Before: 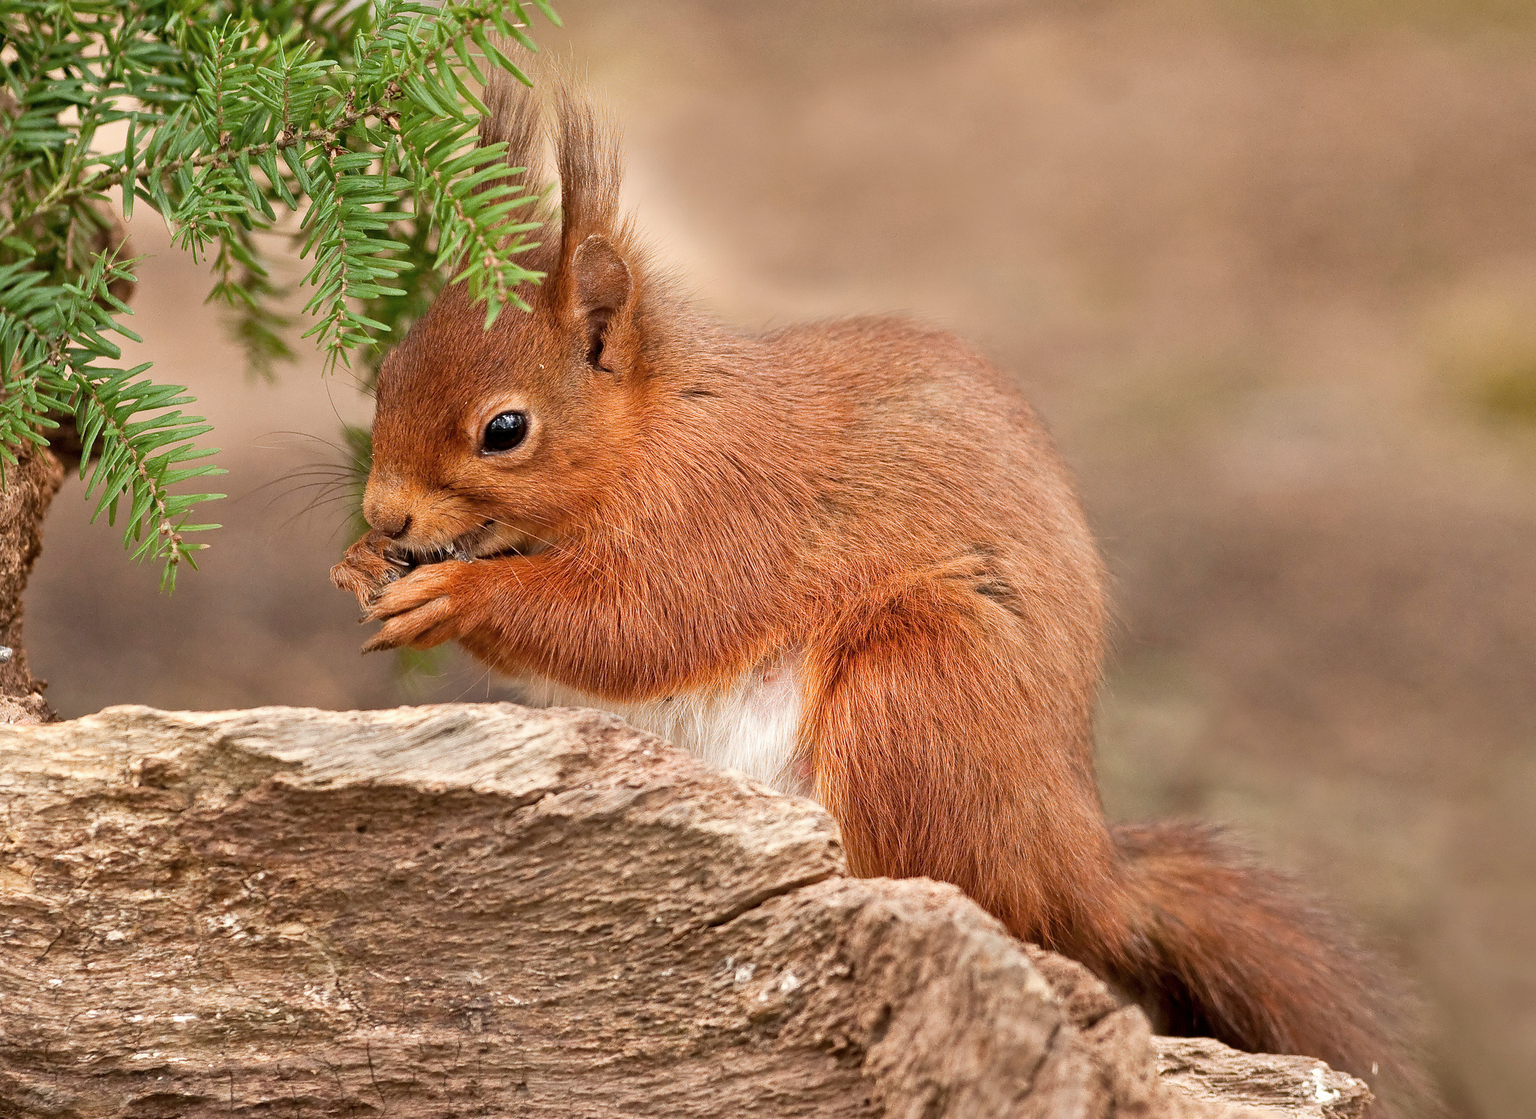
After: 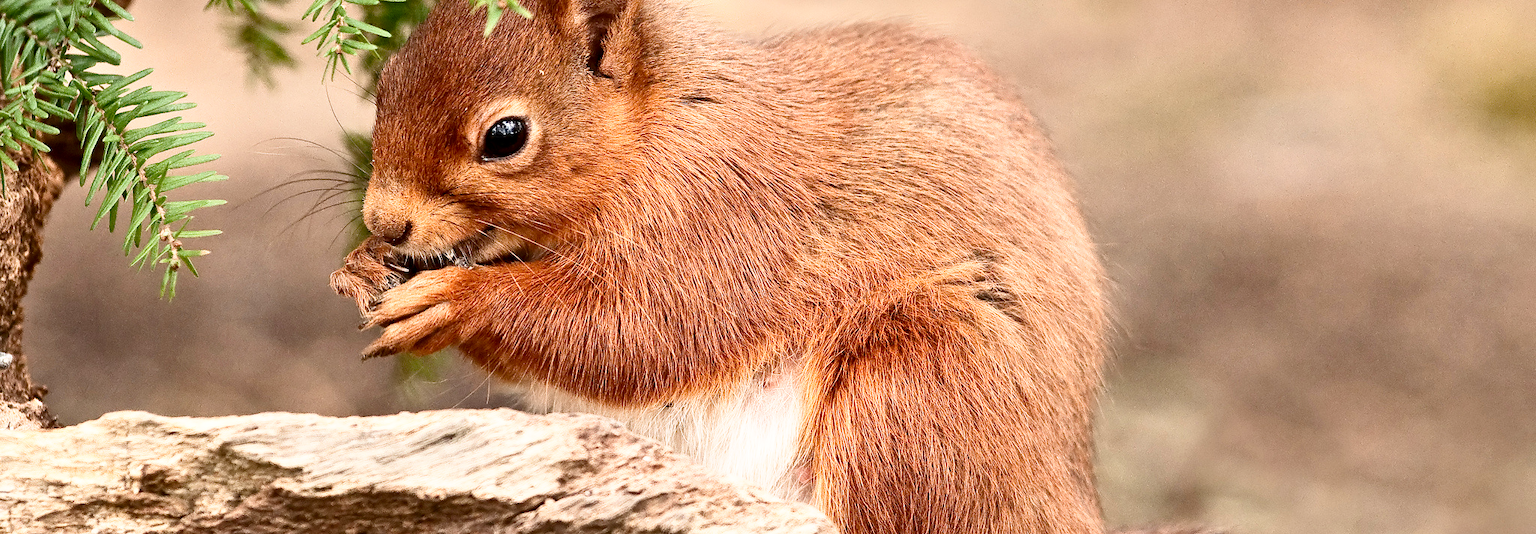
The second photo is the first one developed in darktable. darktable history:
contrast brightness saturation: contrast 0.287
crop and rotate: top 26.276%, bottom 25.892%
tone curve: curves: ch0 [(0, 0) (0.389, 0.458) (0.745, 0.82) (0.849, 0.917) (0.919, 0.969) (1, 1)]; ch1 [(0, 0) (0.437, 0.404) (0.5, 0.5) (0.529, 0.55) (0.58, 0.6) (0.616, 0.649) (1, 1)]; ch2 [(0, 0) (0.442, 0.428) (0.5, 0.5) (0.525, 0.543) (0.585, 0.62) (1, 1)], preserve colors none
